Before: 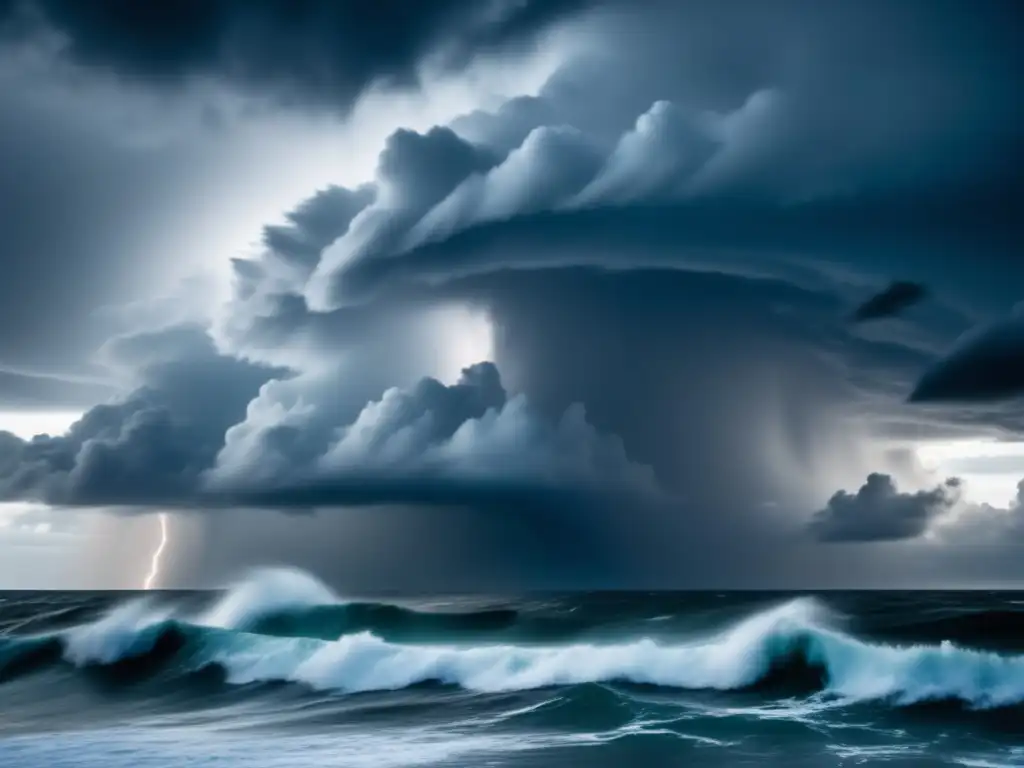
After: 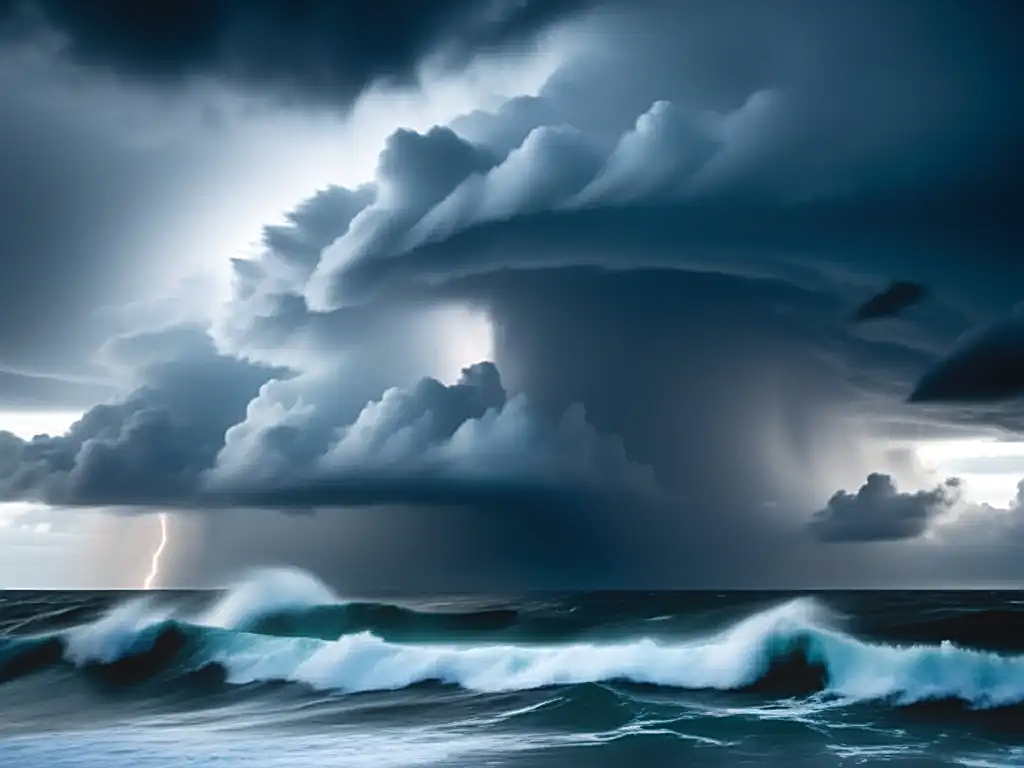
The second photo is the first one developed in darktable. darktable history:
sharpen: on, module defaults
tone equalizer: -8 EV -0.427 EV, -7 EV -0.421 EV, -6 EV -0.353 EV, -5 EV -0.213 EV, -3 EV 0.191 EV, -2 EV 0.352 EV, -1 EV 0.363 EV, +0 EV 0.393 EV, smoothing diameter 2.03%, edges refinement/feathering 20.71, mask exposure compensation -1.57 EV, filter diffusion 5
contrast equalizer: octaves 7, y [[0.439, 0.44, 0.442, 0.457, 0.493, 0.498], [0.5 ×6], [0.5 ×6], [0 ×6], [0 ×6]]
